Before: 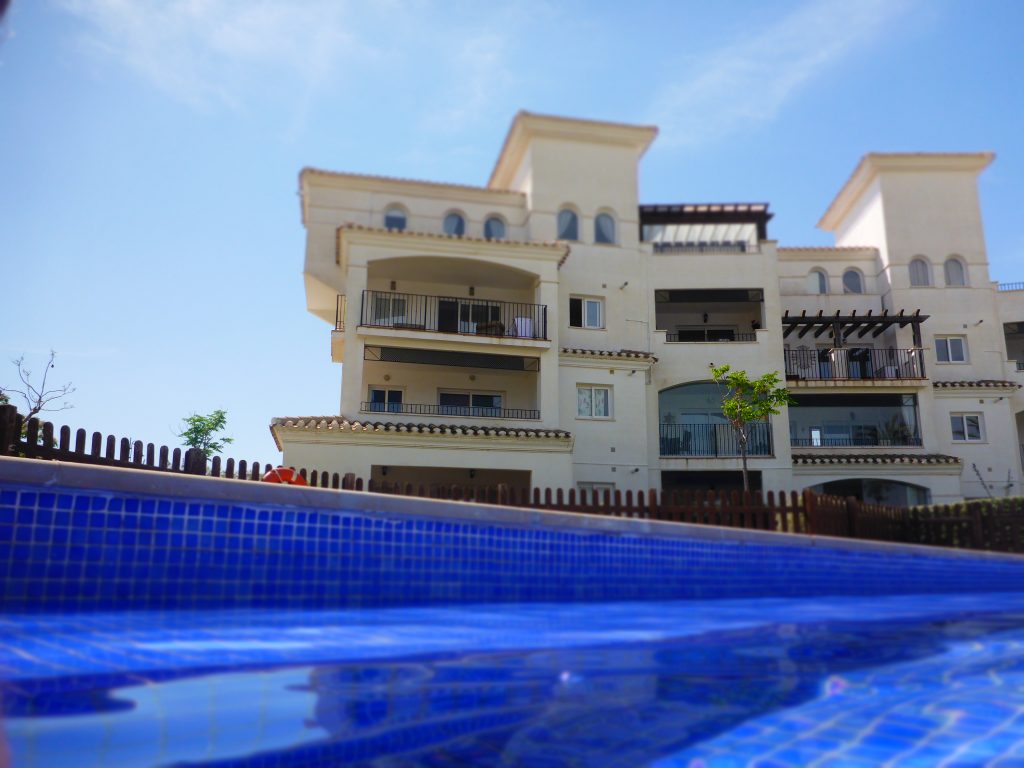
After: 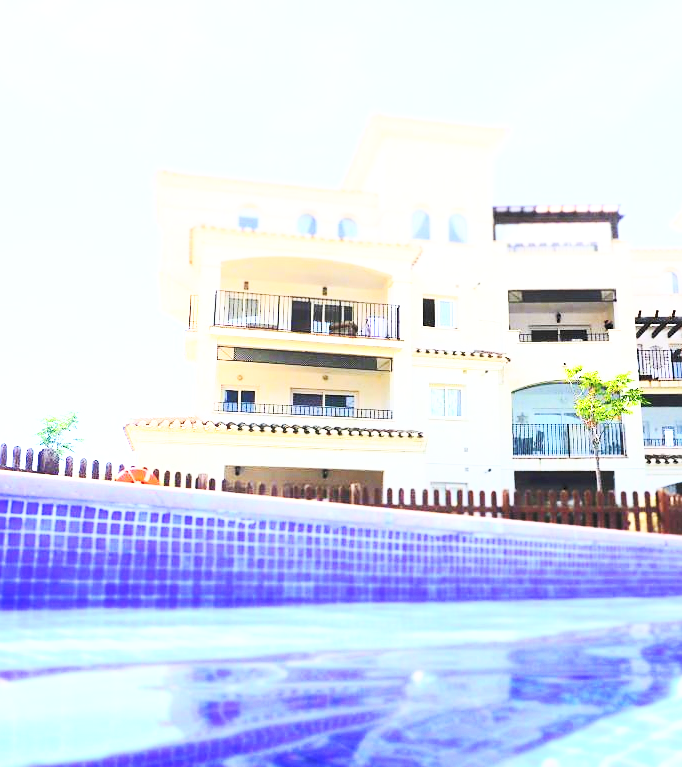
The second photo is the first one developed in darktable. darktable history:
crop and rotate: left 14.391%, right 18.927%
exposure: black level correction 0.001, exposure 1.64 EV, compensate highlight preservation false
base curve: curves: ch0 [(0, 0) (0.028, 0.03) (0.121, 0.232) (0.46, 0.748) (0.859, 0.968) (1, 1)], preserve colors none
sharpen: radius 1.448, amount 0.411, threshold 1.33
contrast brightness saturation: contrast 0.39, brightness 0.533
